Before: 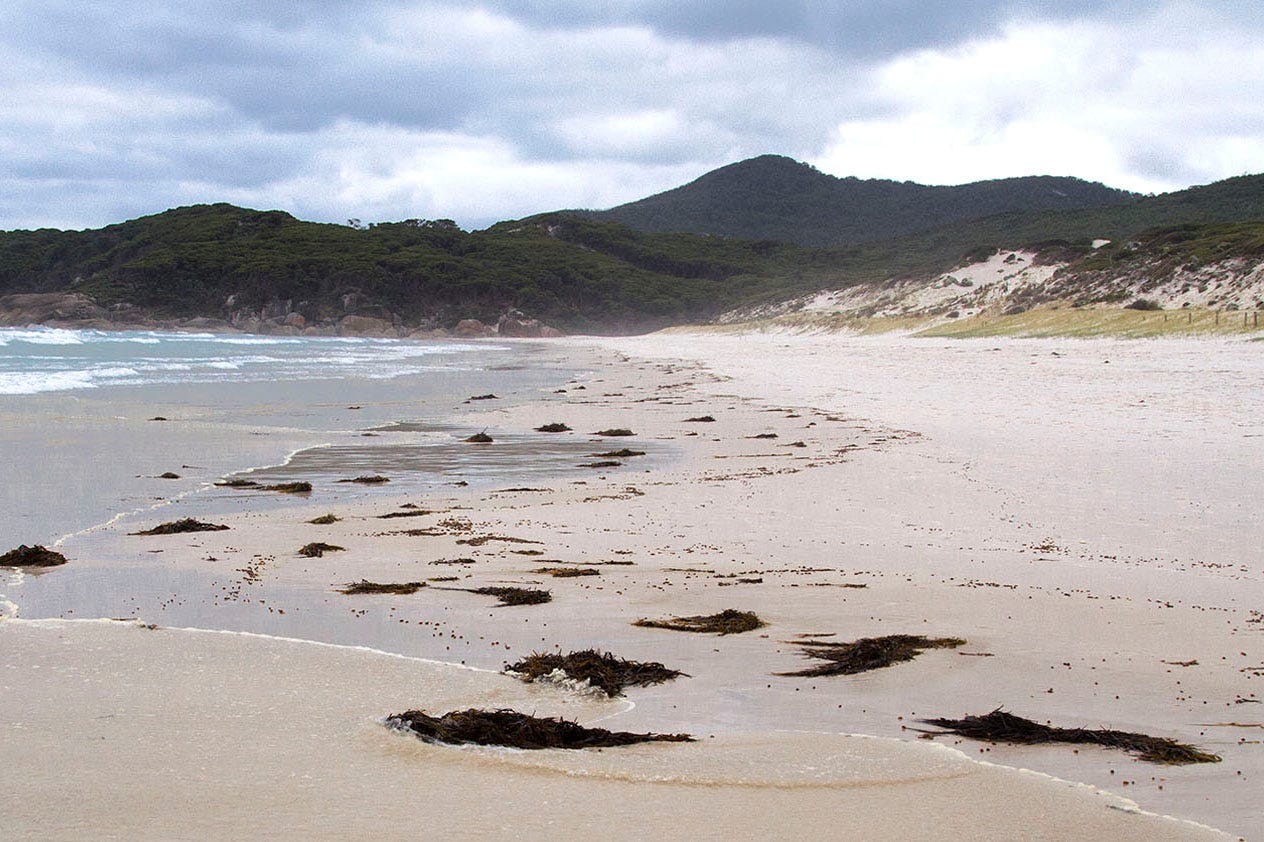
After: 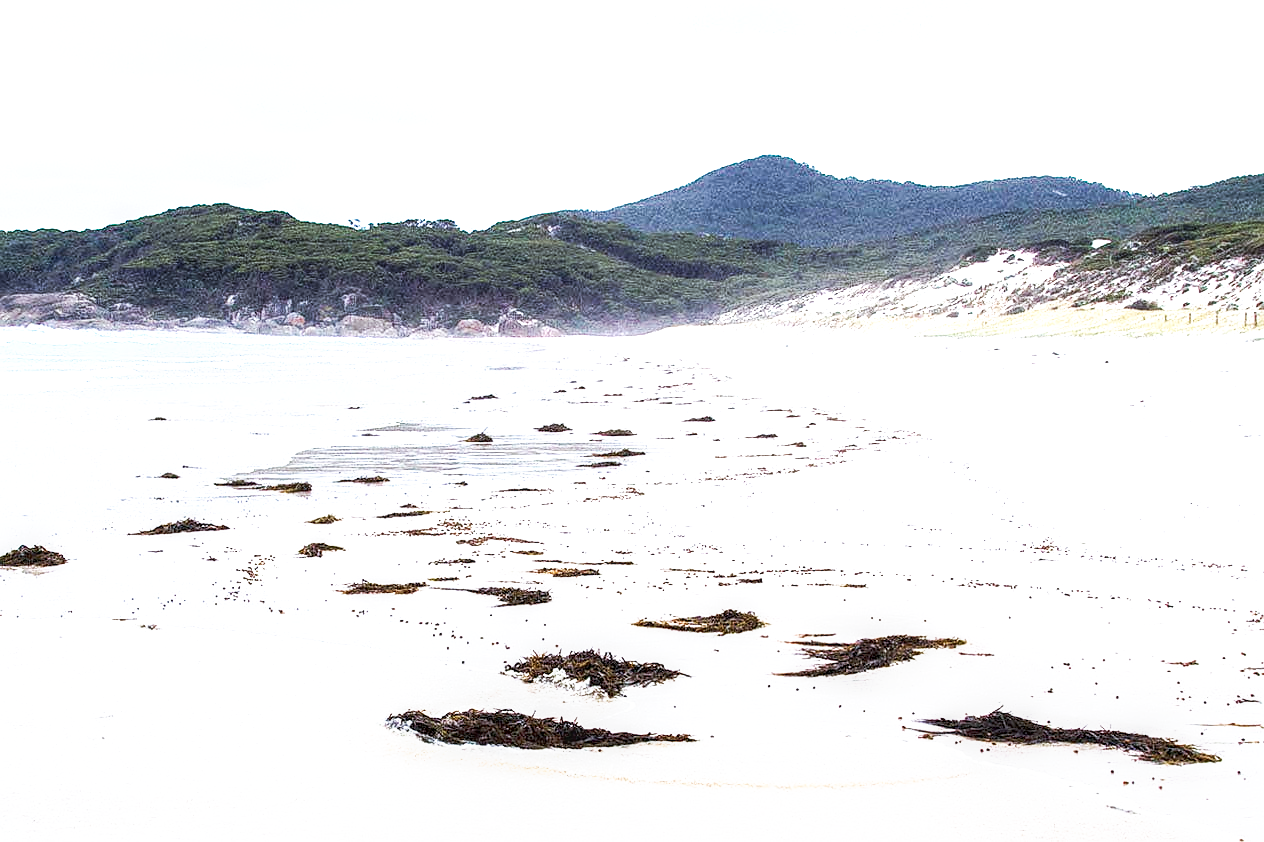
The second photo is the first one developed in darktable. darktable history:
sharpen: radius 0.994
local contrast: detail 150%
color calibration: x 0.37, y 0.382, temperature 4320.39 K
exposure: black level correction 0, exposure 1.103 EV, compensate exposure bias true, compensate highlight preservation false
tone curve: curves: ch0 [(0, 0) (0.003, 0.01) (0.011, 0.017) (0.025, 0.035) (0.044, 0.068) (0.069, 0.109) (0.1, 0.144) (0.136, 0.185) (0.177, 0.231) (0.224, 0.279) (0.277, 0.346) (0.335, 0.42) (0.399, 0.5) (0.468, 0.603) (0.543, 0.712) (0.623, 0.808) (0.709, 0.883) (0.801, 0.957) (0.898, 0.993) (1, 1)], preserve colors none
